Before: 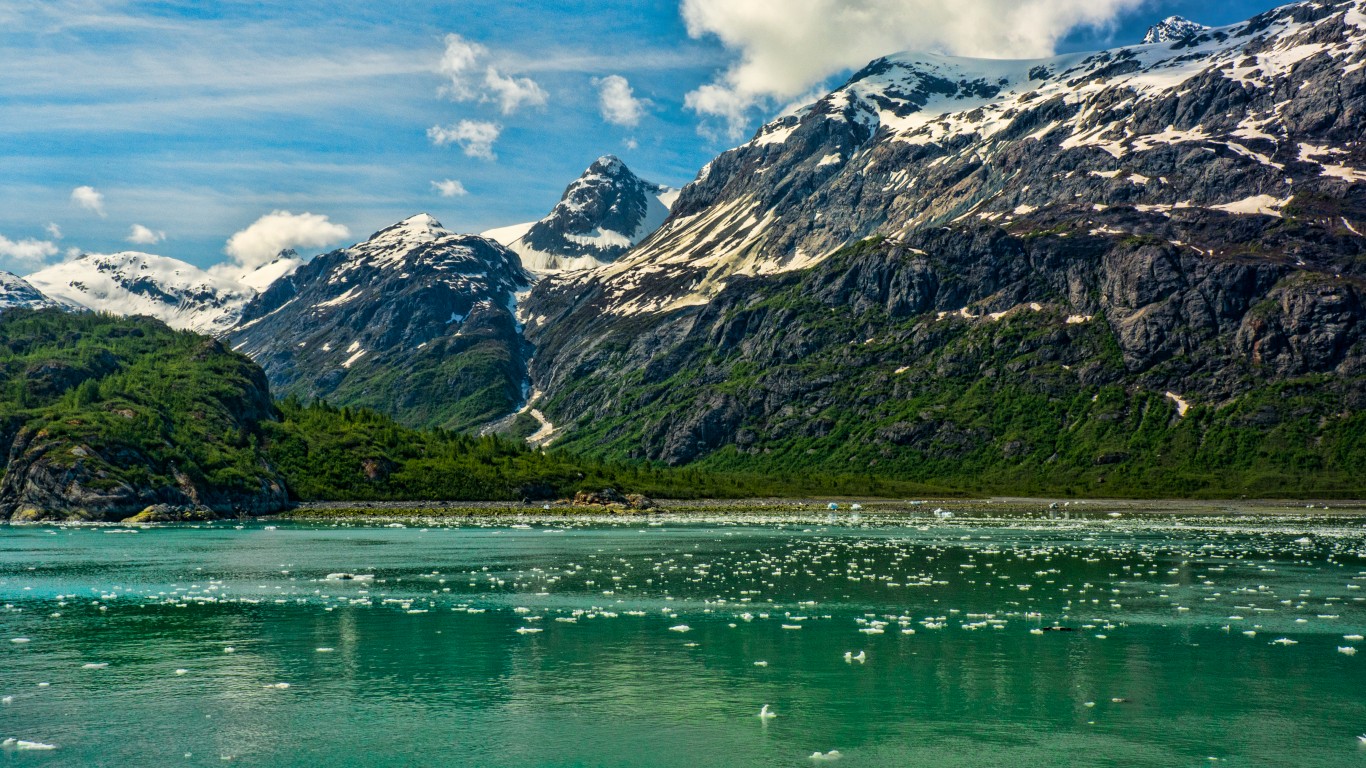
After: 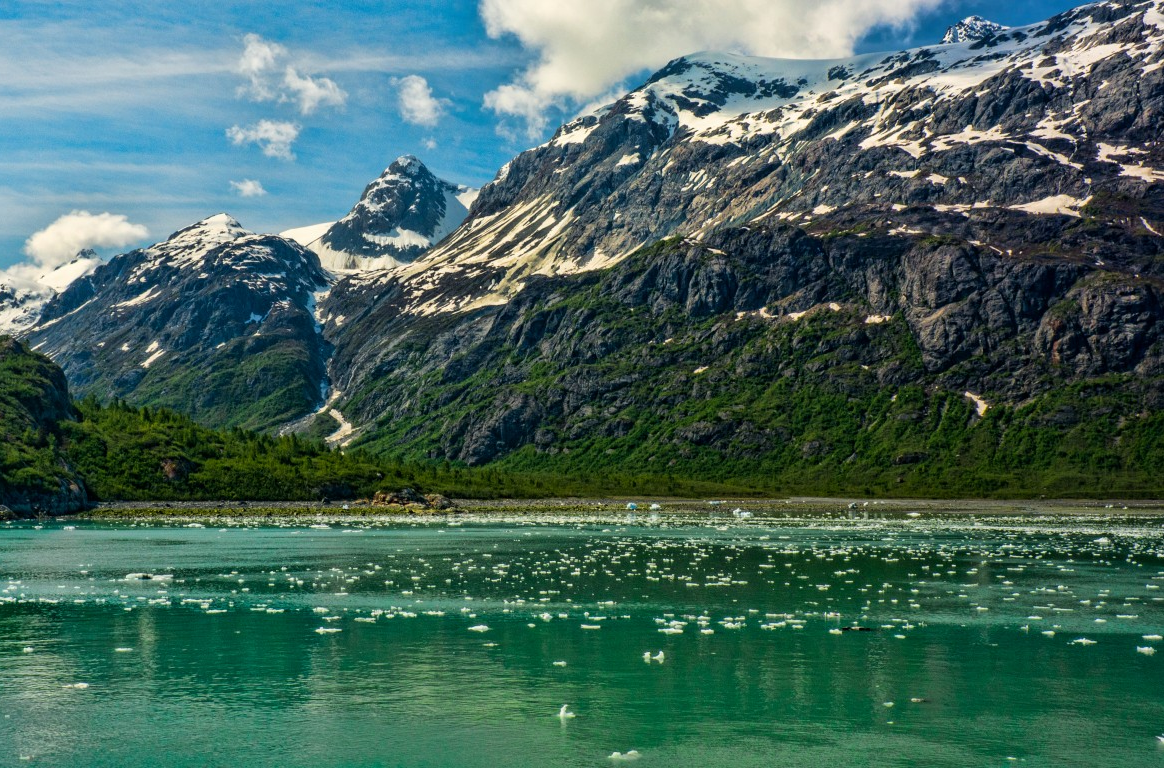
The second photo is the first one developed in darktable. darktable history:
crop and rotate: left 14.767%
